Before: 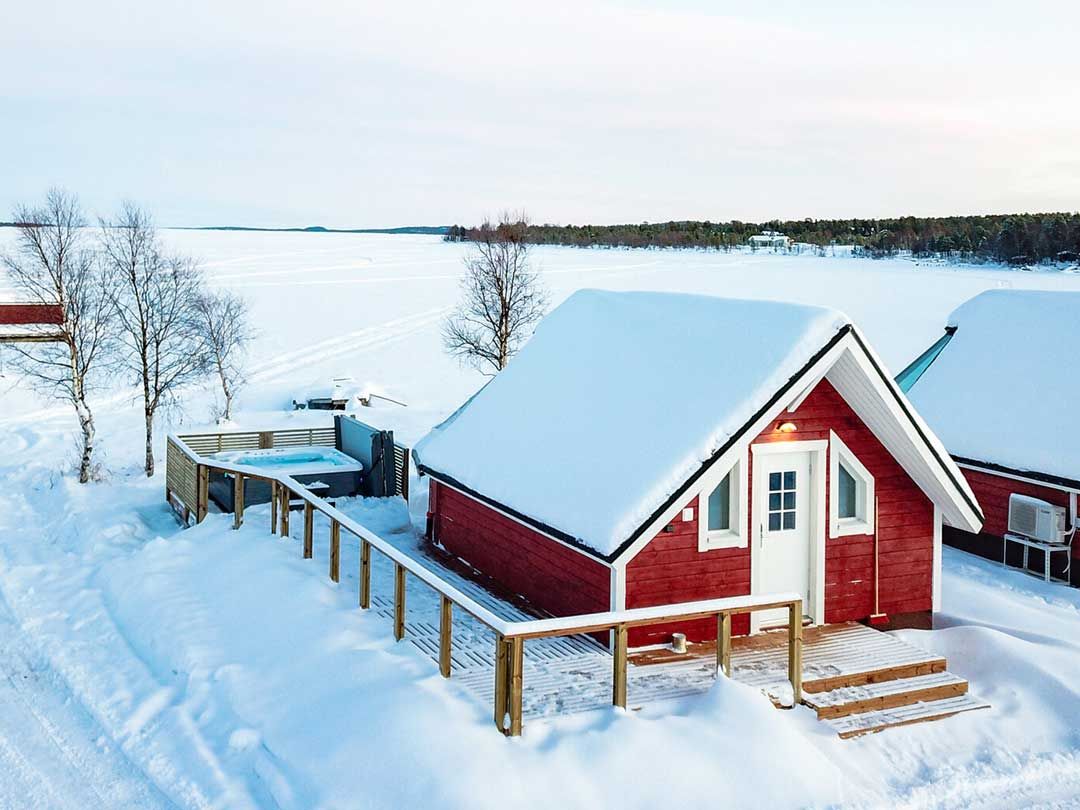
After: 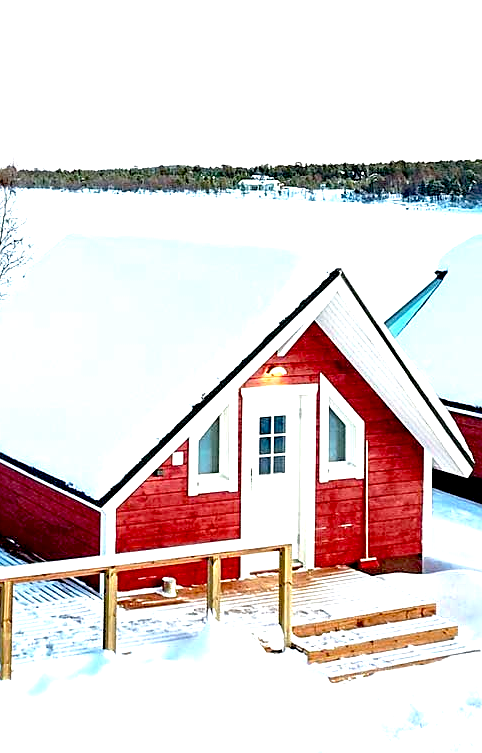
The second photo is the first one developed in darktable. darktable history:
exposure: black level correction 0.011, exposure 1.082 EV, compensate highlight preservation false
tone equalizer: edges refinement/feathering 500, mask exposure compensation -1.57 EV, preserve details no
crop: left 47.239%, top 6.954%, right 8.046%
sharpen: radius 2.484, amount 0.334
